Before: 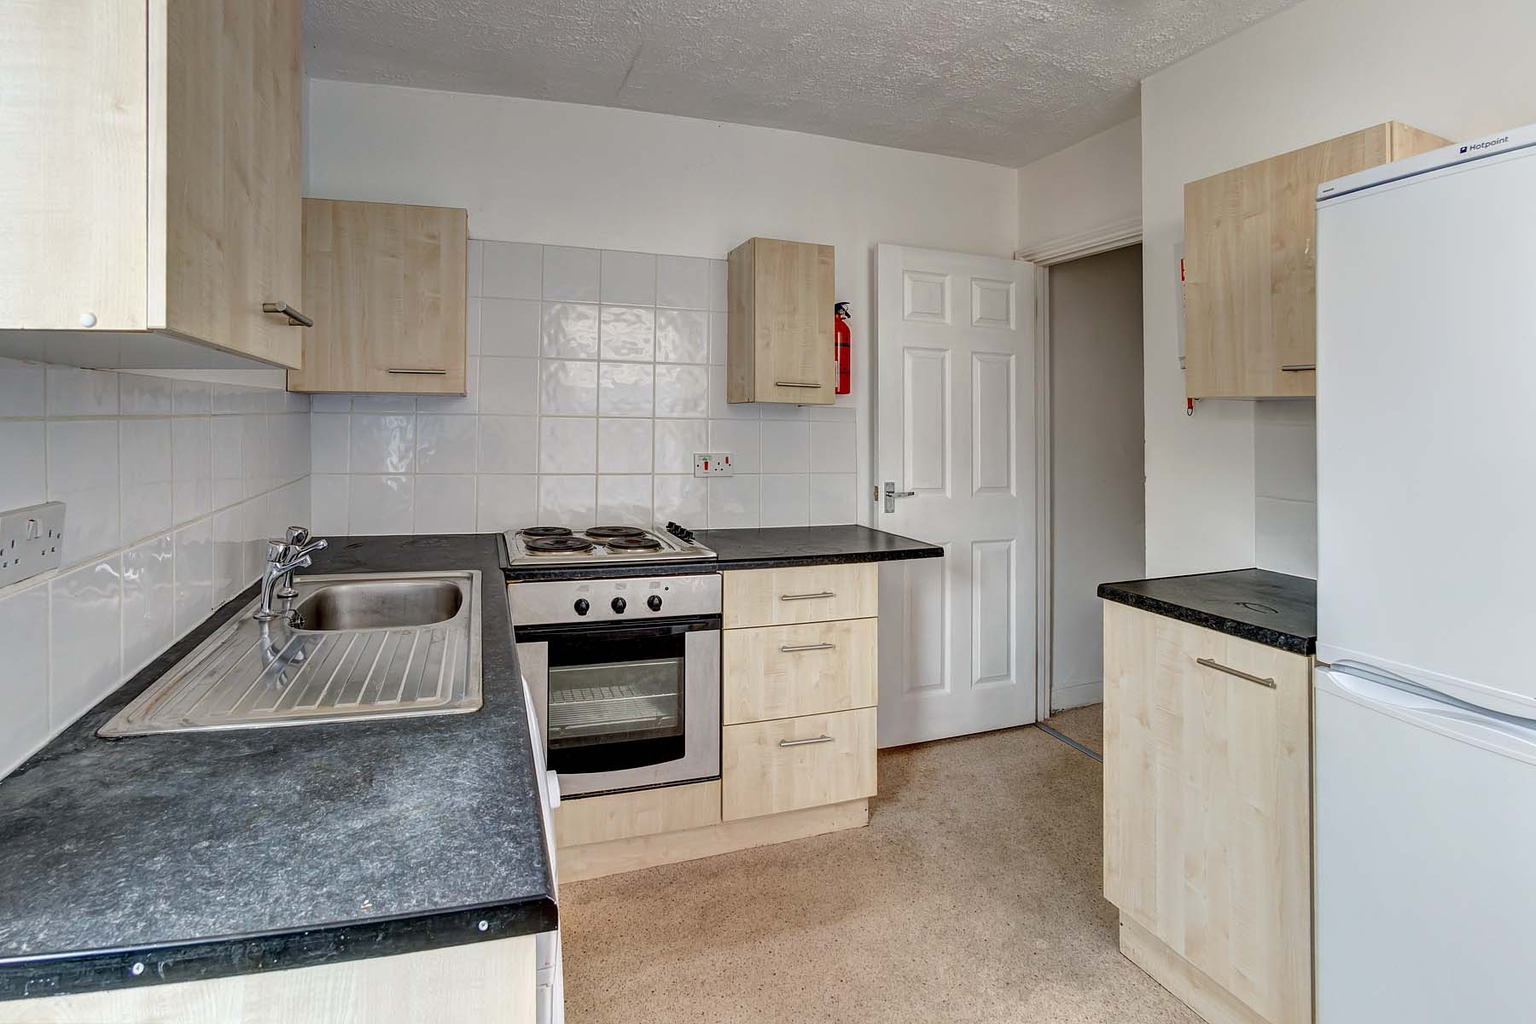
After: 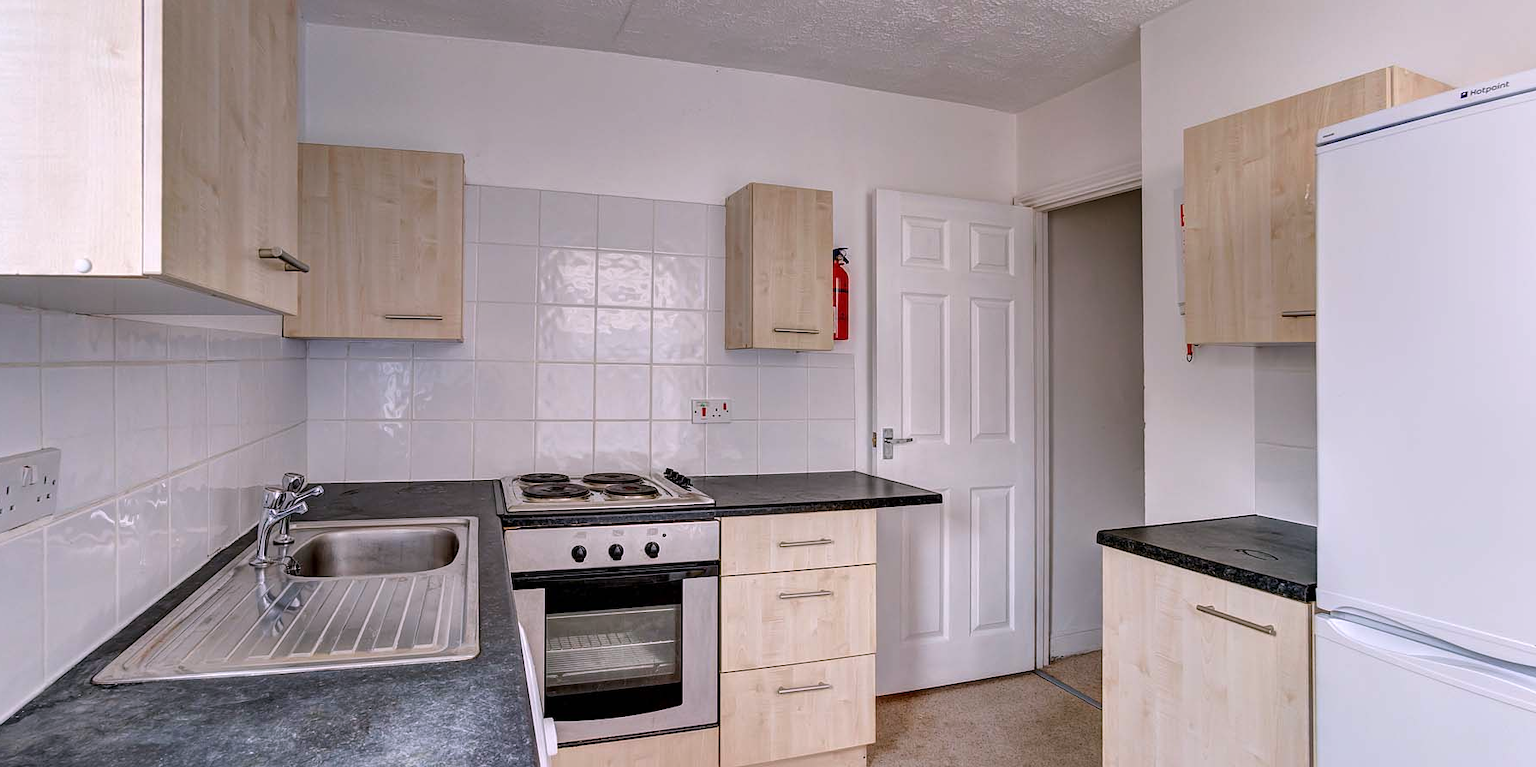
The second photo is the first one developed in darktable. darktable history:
crop: left 0.387%, top 5.469%, bottom 19.809%
white balance: red 1.05, blue 1.072
